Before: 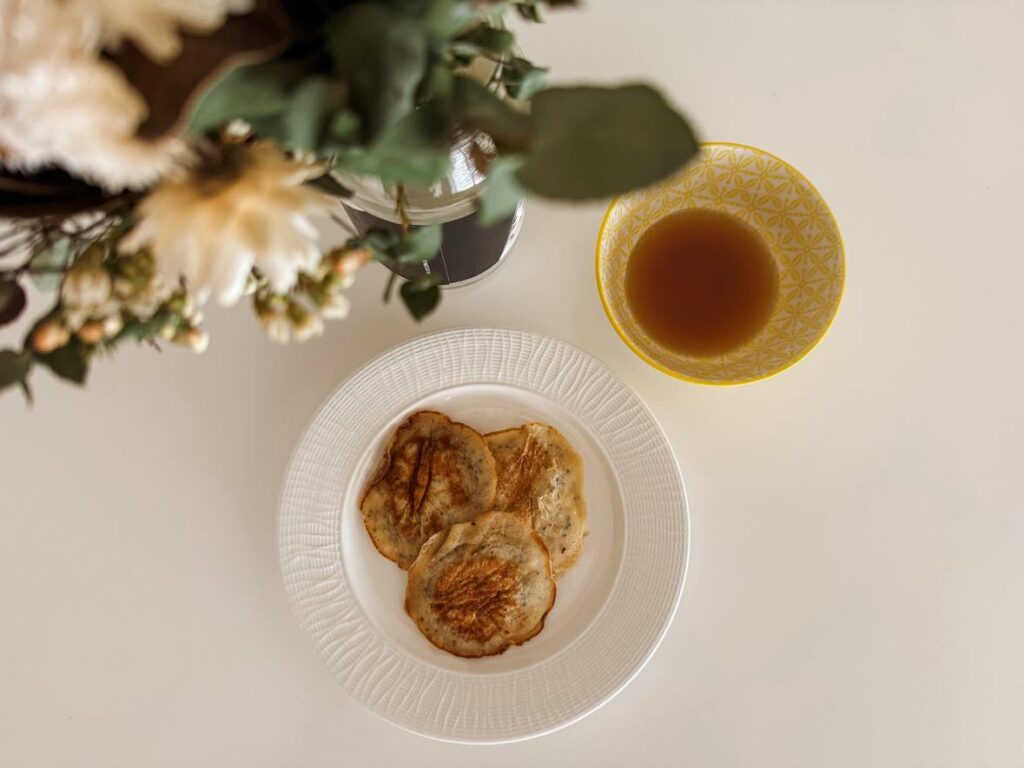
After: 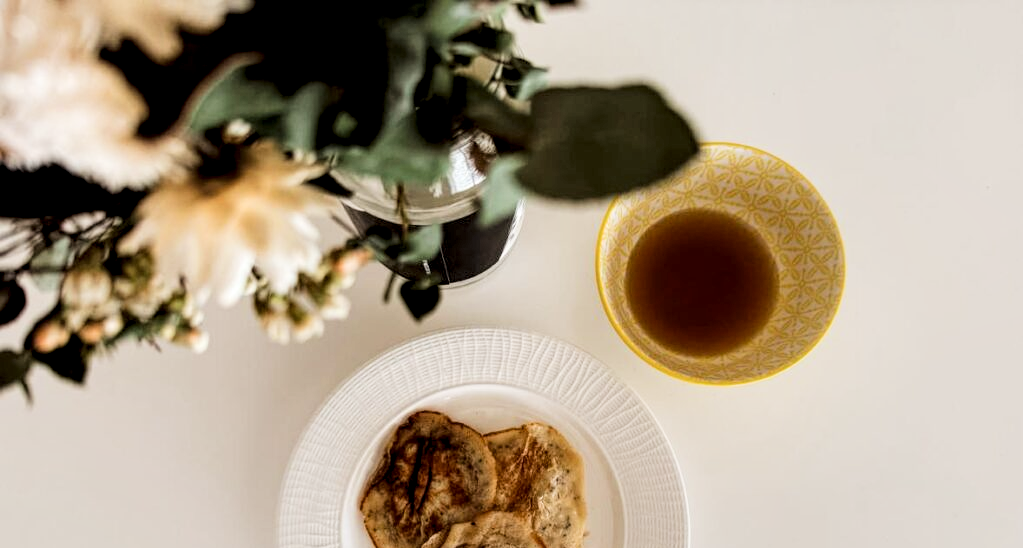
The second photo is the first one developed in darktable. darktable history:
crop: bottom 28.576%
local contrast: highlights 123%, shadows 126%, detail 140%, midtone range 0.254
filmic rgb: black relative exposure -5 EV, hardness 2.88, contrast 1.4, highlights saturation mix -30%
exposure: exposure 0.2 EV, compensate highlight preservation false
